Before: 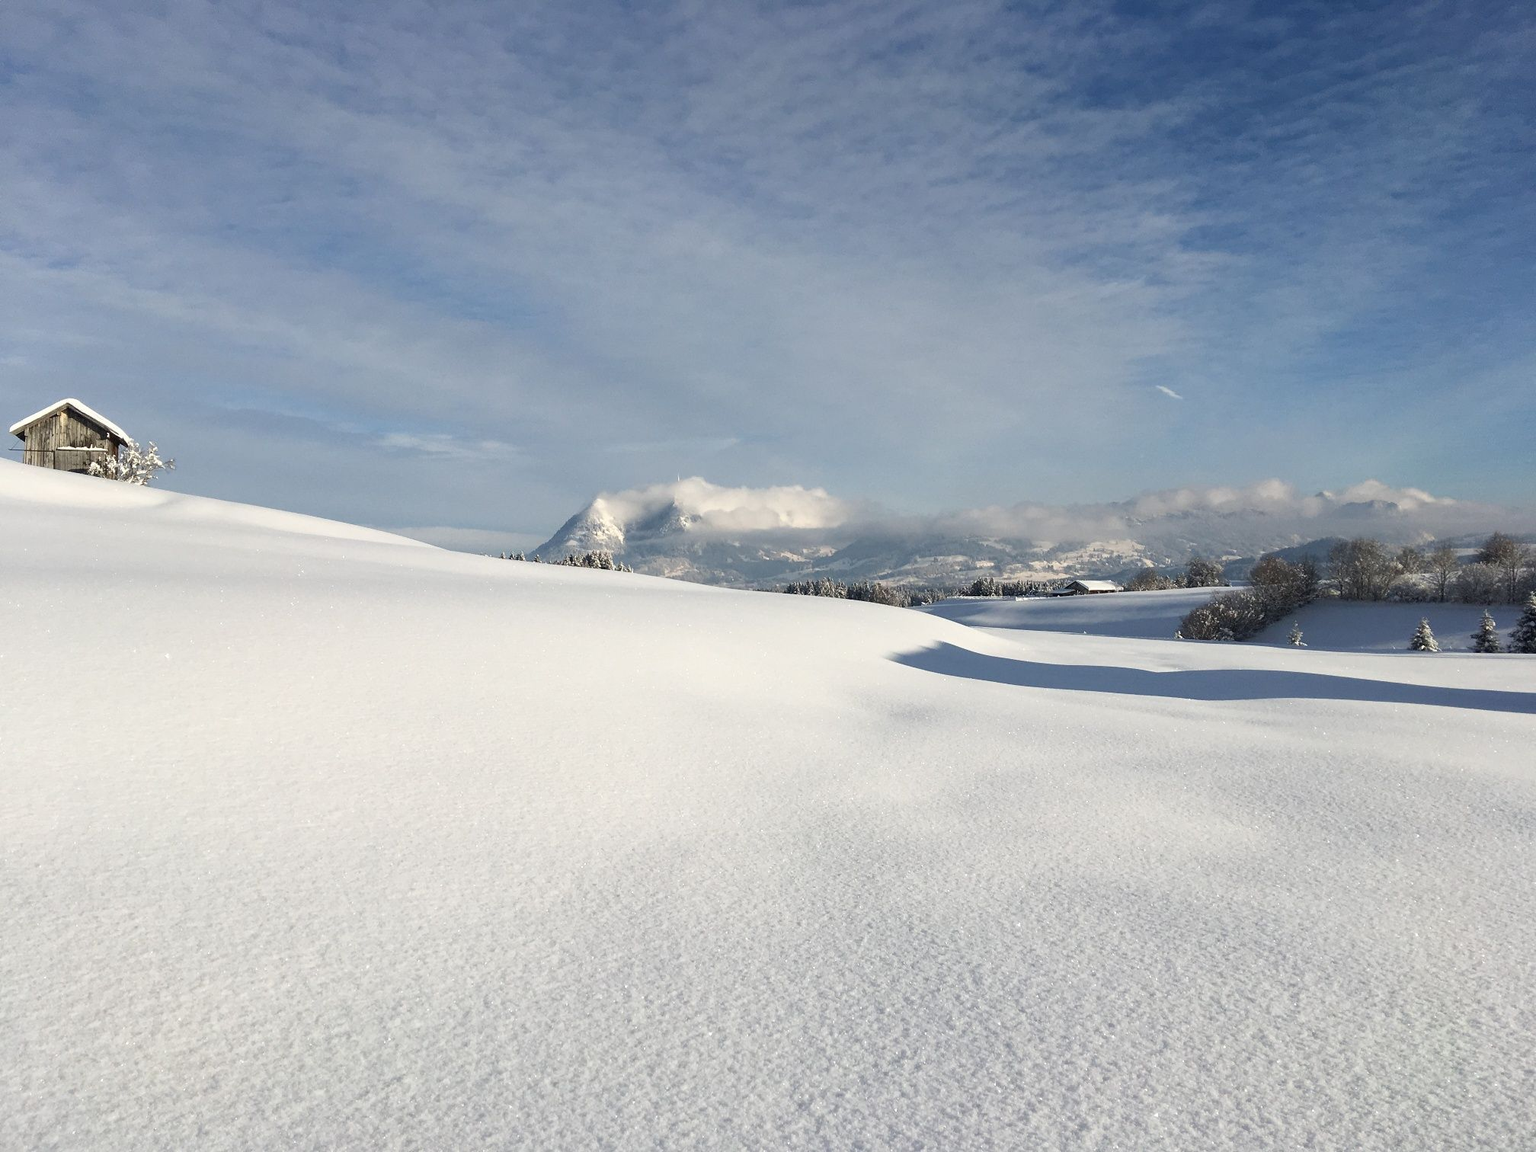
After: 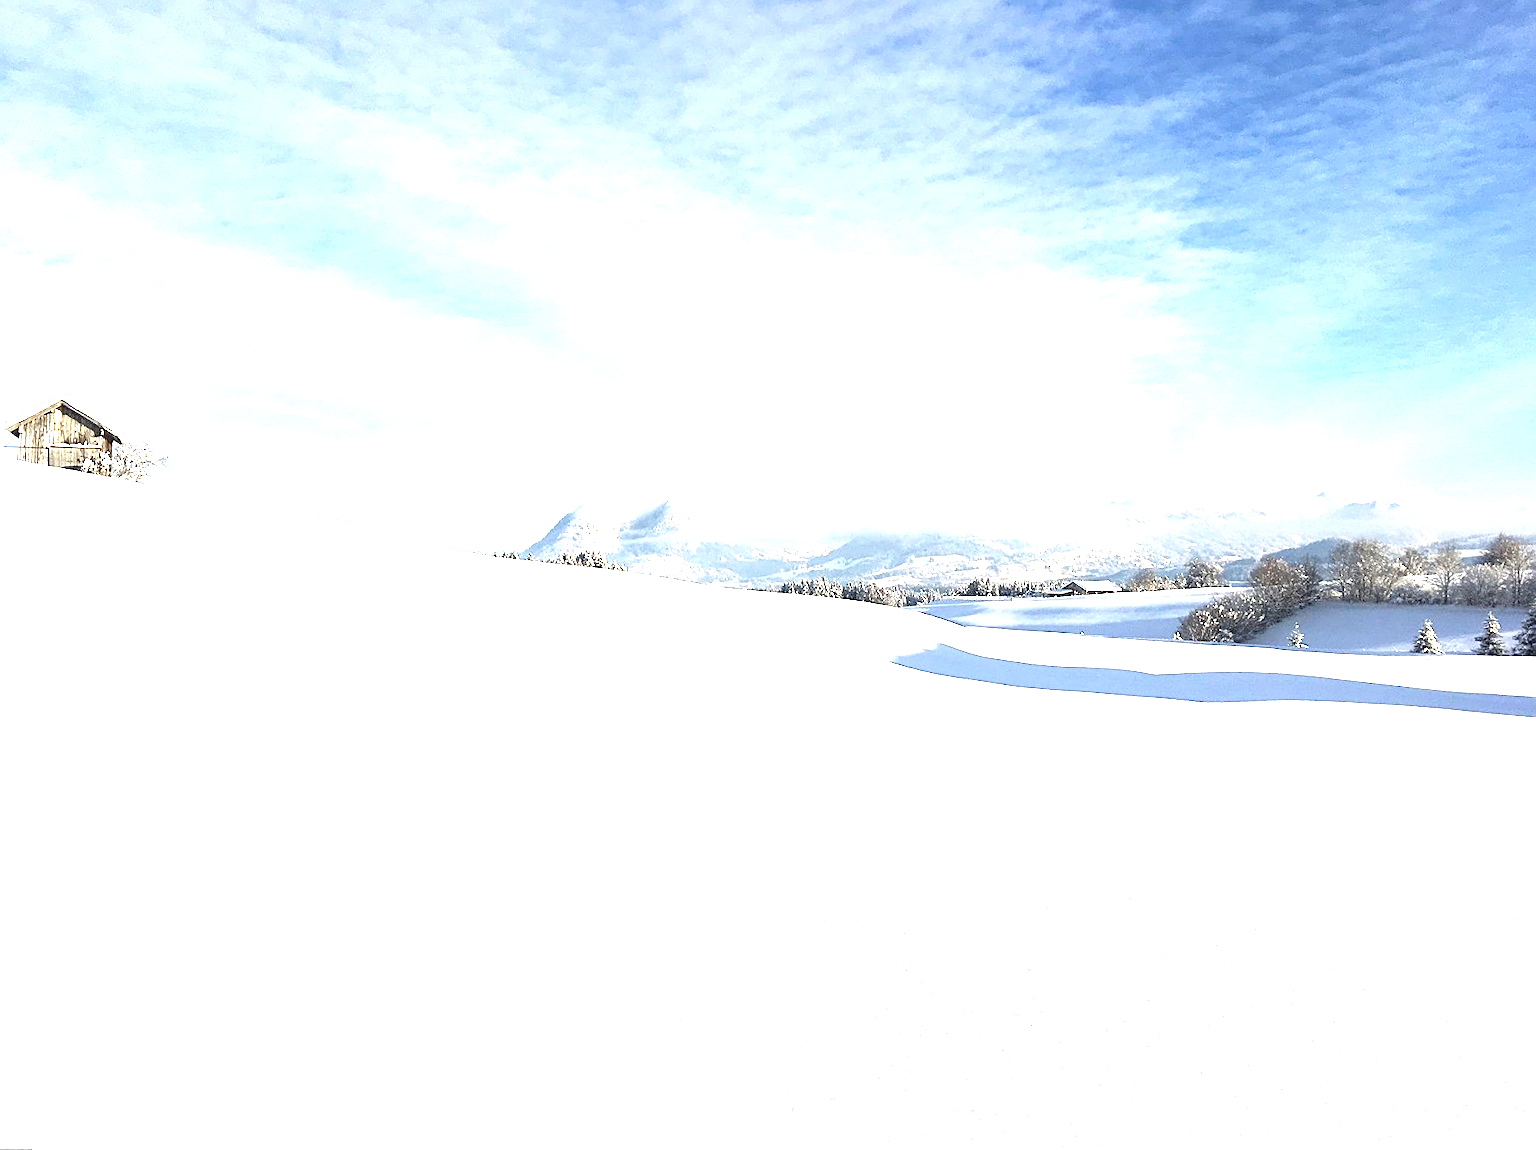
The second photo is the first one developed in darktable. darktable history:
exposure: exposure 2.04 EV, compensate highlight preservation false
rotate and perspective: rotation 0.192°, lens shift (horizontal) -0.015, crop left 0.005, crop right 0.996, crop top 0.006, crop bottom 0.99
sharpen: on, module defaults
